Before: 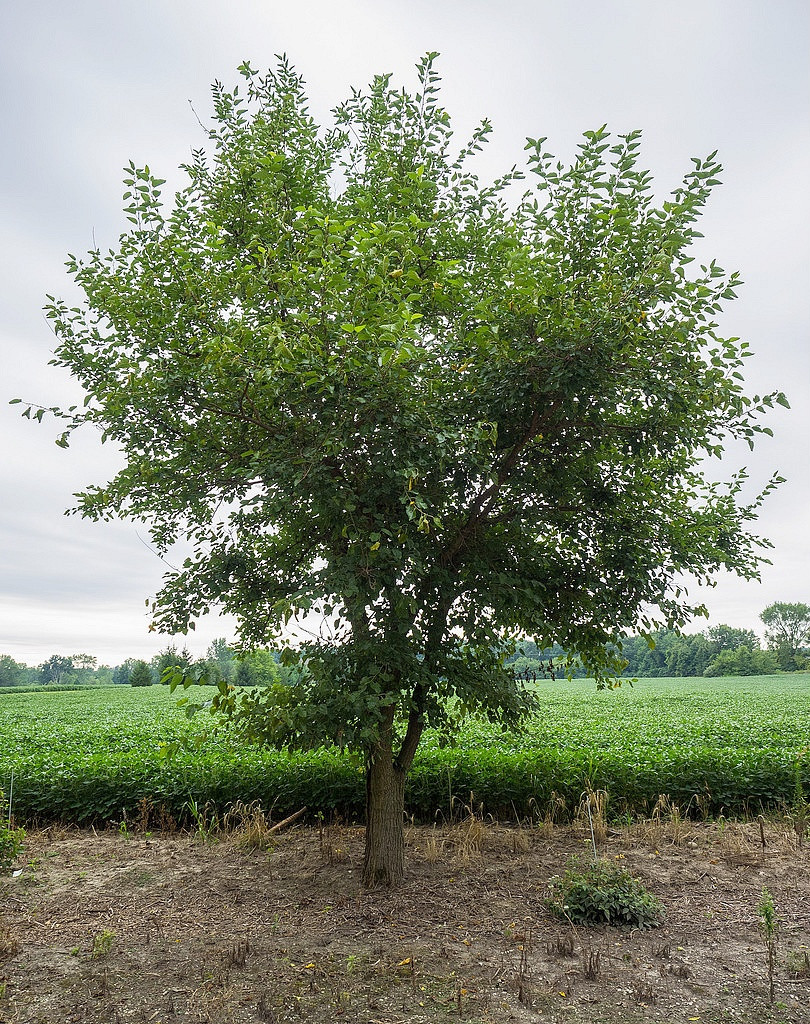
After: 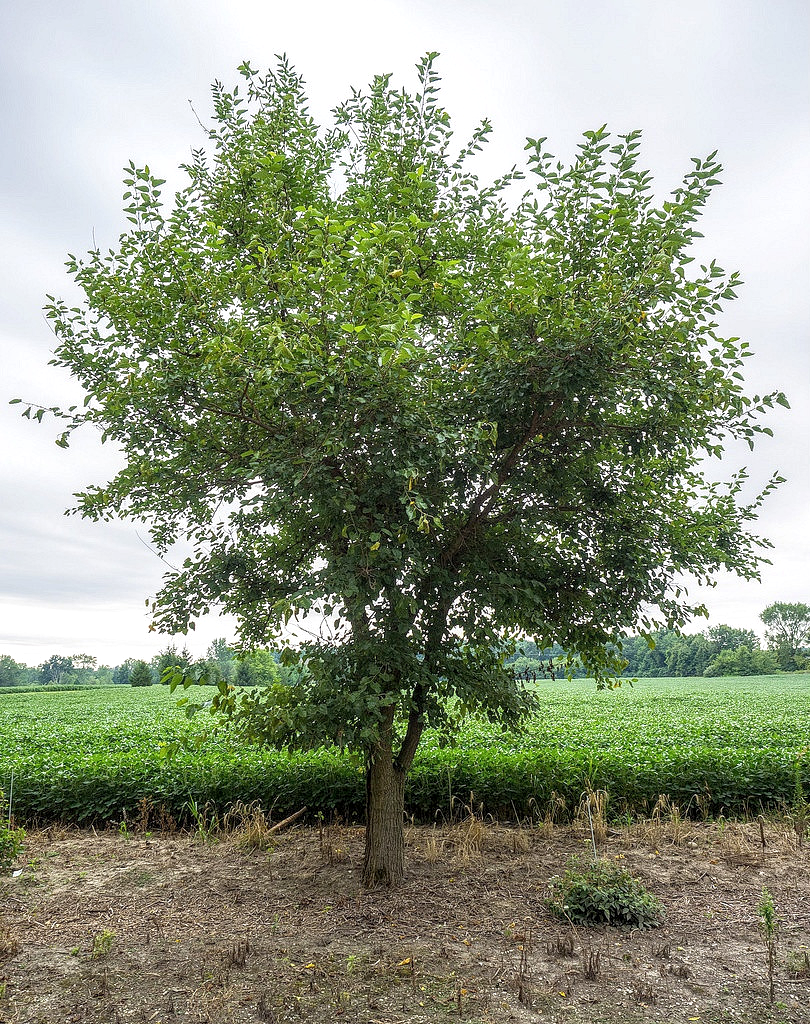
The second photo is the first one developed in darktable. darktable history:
local contrast: on, module defaults
exposure: exposure 0.216 EV, compensate exposure bias true, compensate highlight preservation false
